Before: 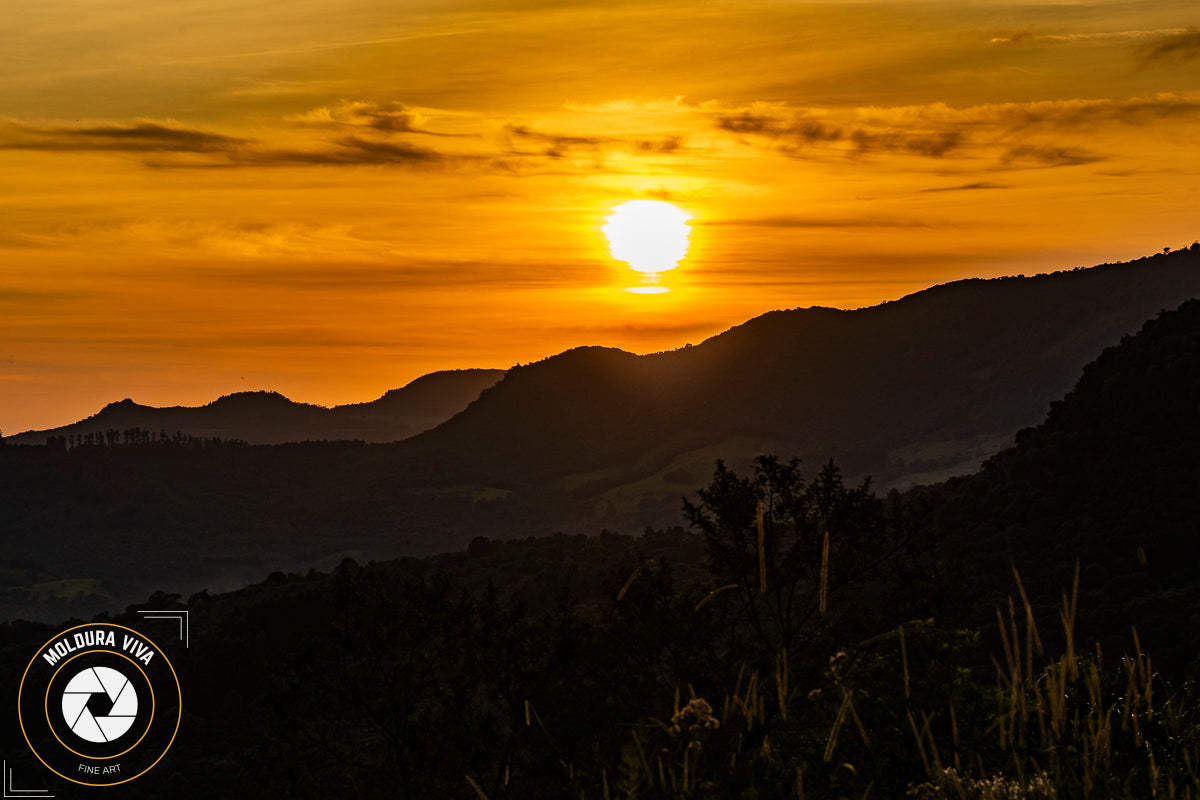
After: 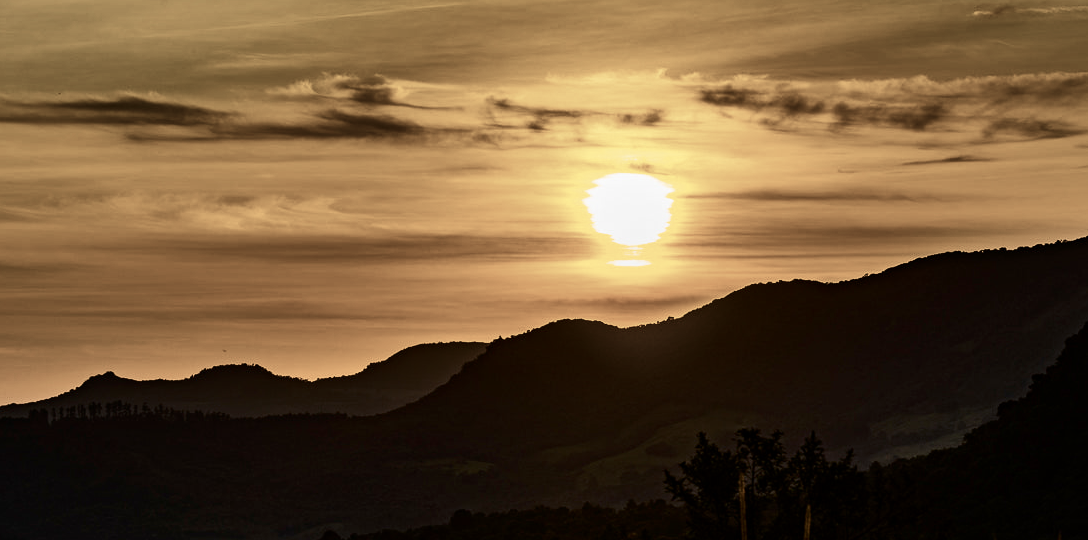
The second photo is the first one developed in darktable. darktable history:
crop: left 1.509%, top 3.452%, right 7.696%, bottom 28.452%
color balance rgb: linear chroma grading › global chroma 15%, perceptual saturation grading › global saturation 30%
color correction: saturation 0.3
shadows and highlights: highlights color adjustment 0%, soften with gaussian
contrast brightness saturation: contrast 0.21, brightness -0.11, saturation 0.21
